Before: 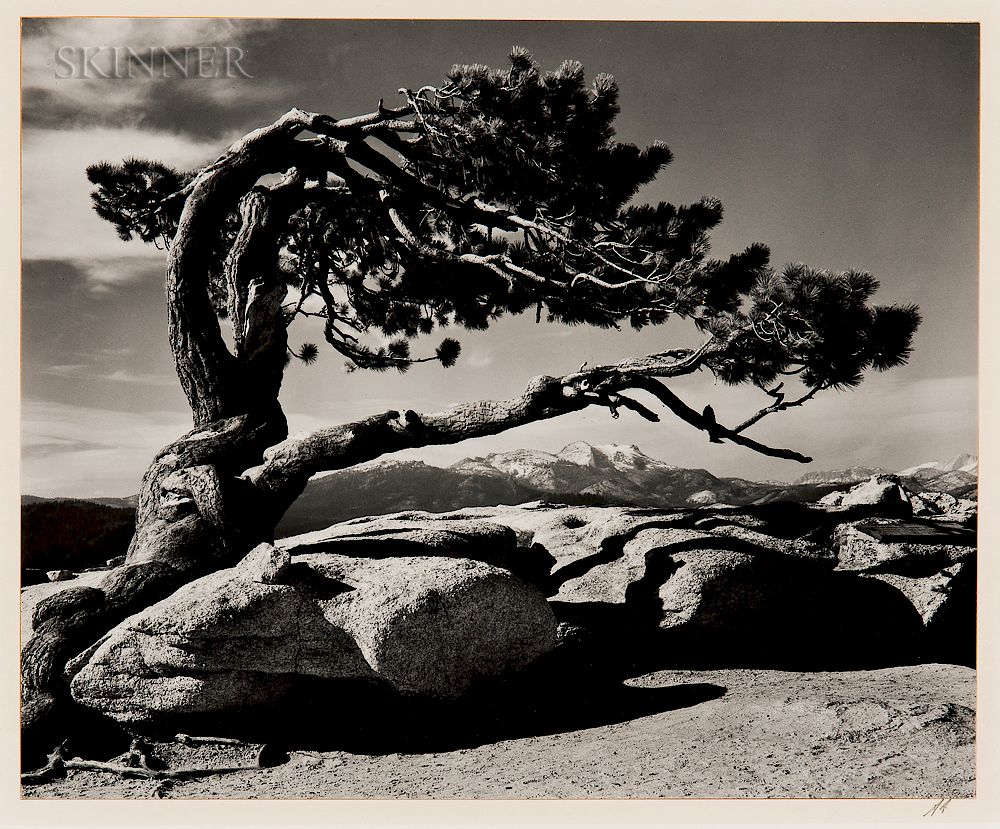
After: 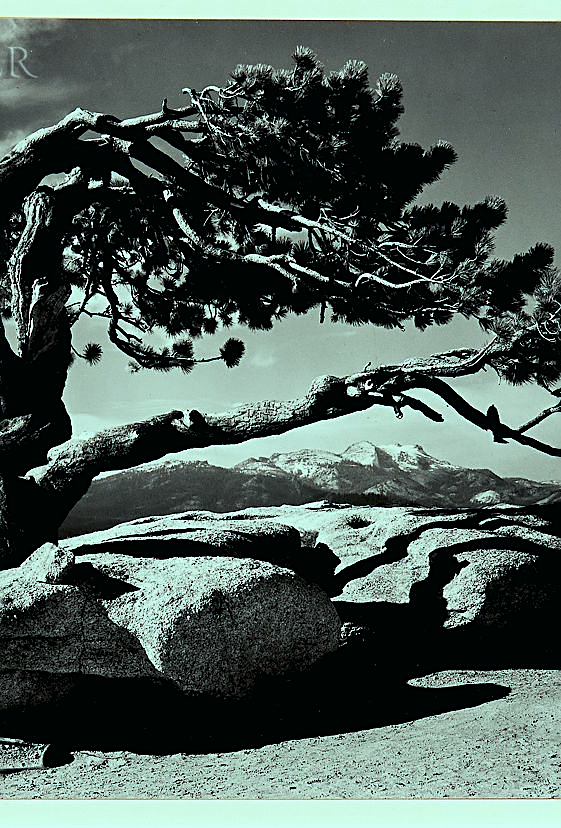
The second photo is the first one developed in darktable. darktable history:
sharpen: on, module defaults
color balance: mode lift, gamma, gain (sRGB), lift [0.997, 0.979, 1.021, 1.011], gamma [1, 1.084, 0.916, 0.998], gain [1, 0.87, 1.13, 1.101], contrast 4.55%, contrast fulcrum 38.24%, output saturation 104.09%
tone equalizer: on, module defaults
crop: left 21.674%, right 22.086%
